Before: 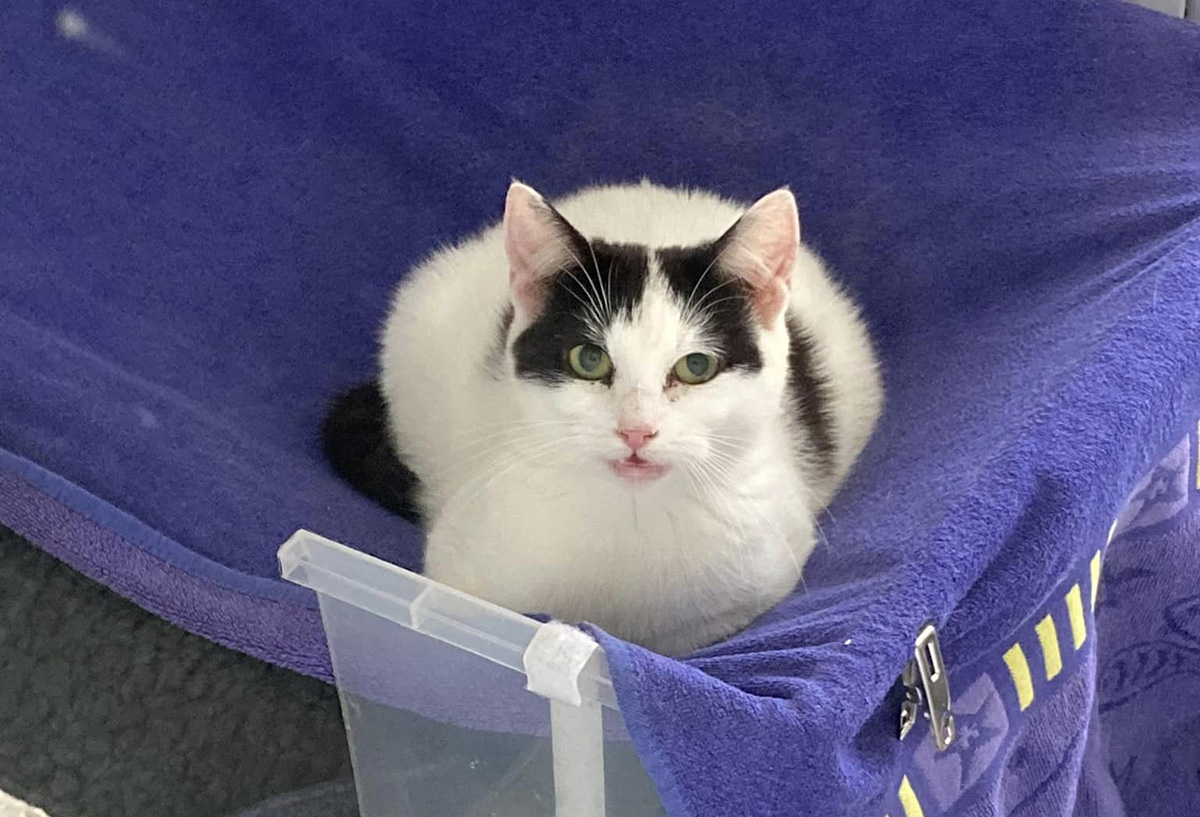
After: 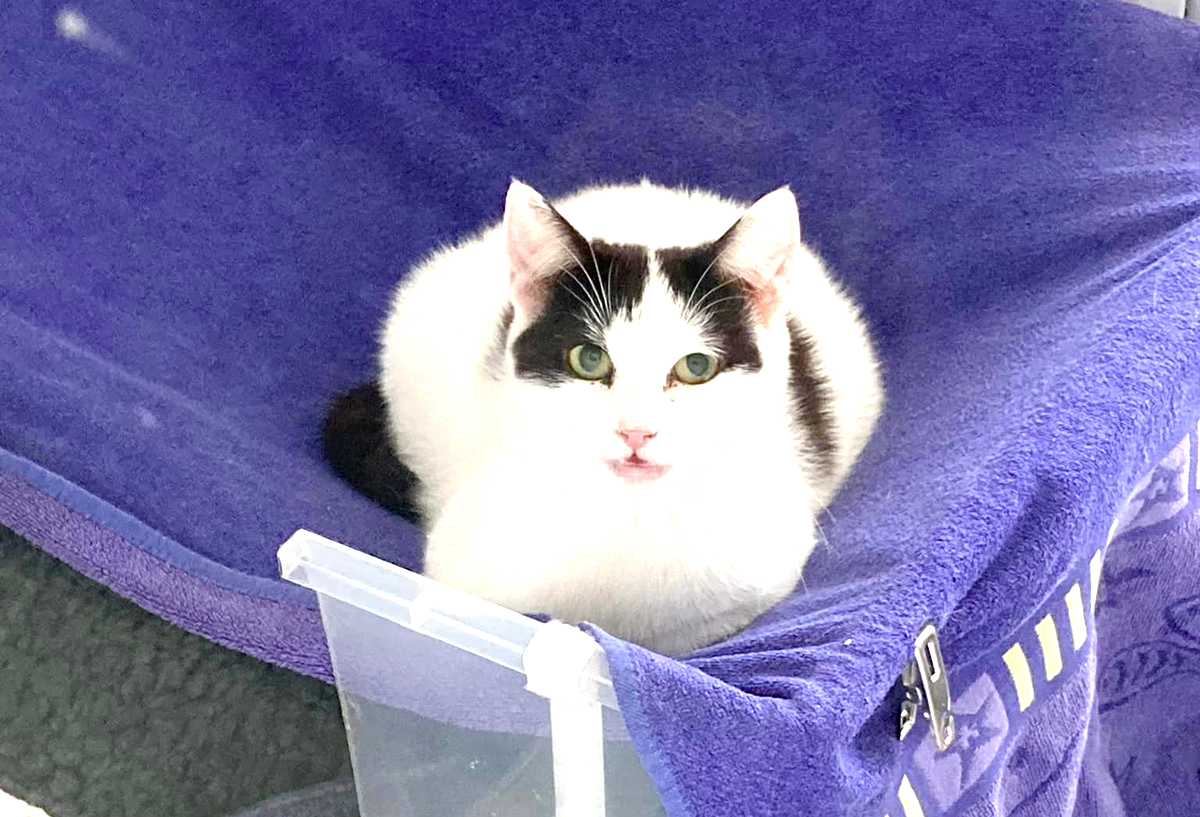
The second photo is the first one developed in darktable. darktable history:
contrast brightness saturation: contrast 0.06, brightness -0.01, saturation -0.23
exposure: black level correction 0.001, exposure 1.129 EV, compensate exposure bias true, compensate highlight preservation false
color balance rgb: perceptual saturation grading › global saturation 20%, perceptual saturation grading › highlights -25%, perceptual saturation grading › shadows 50%
